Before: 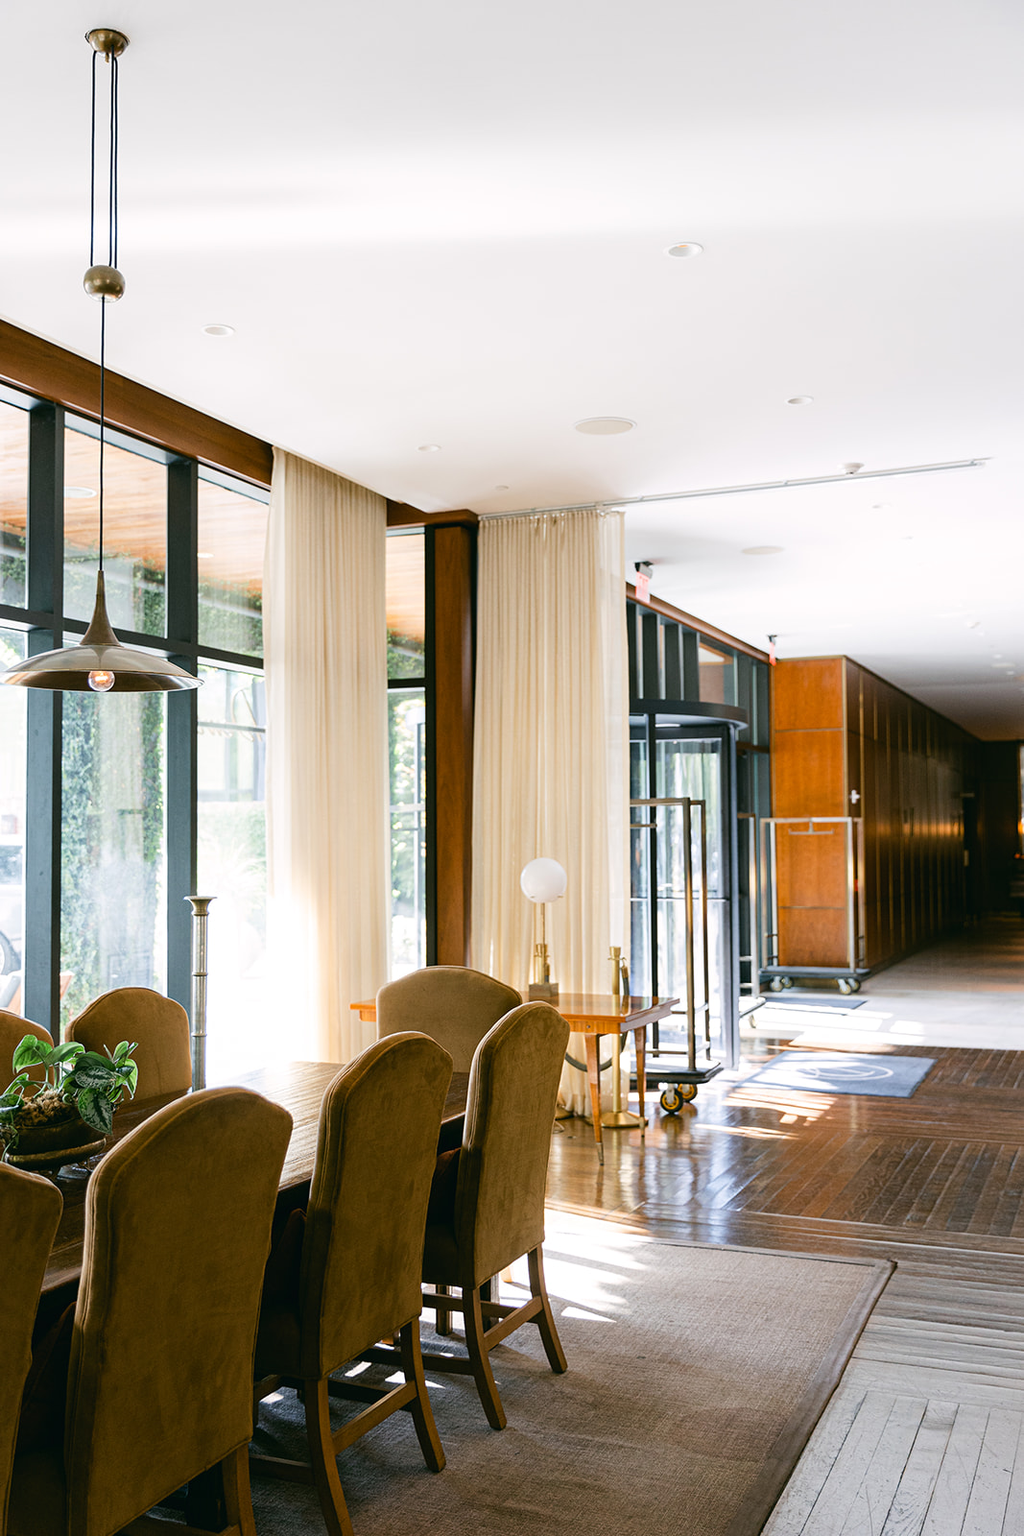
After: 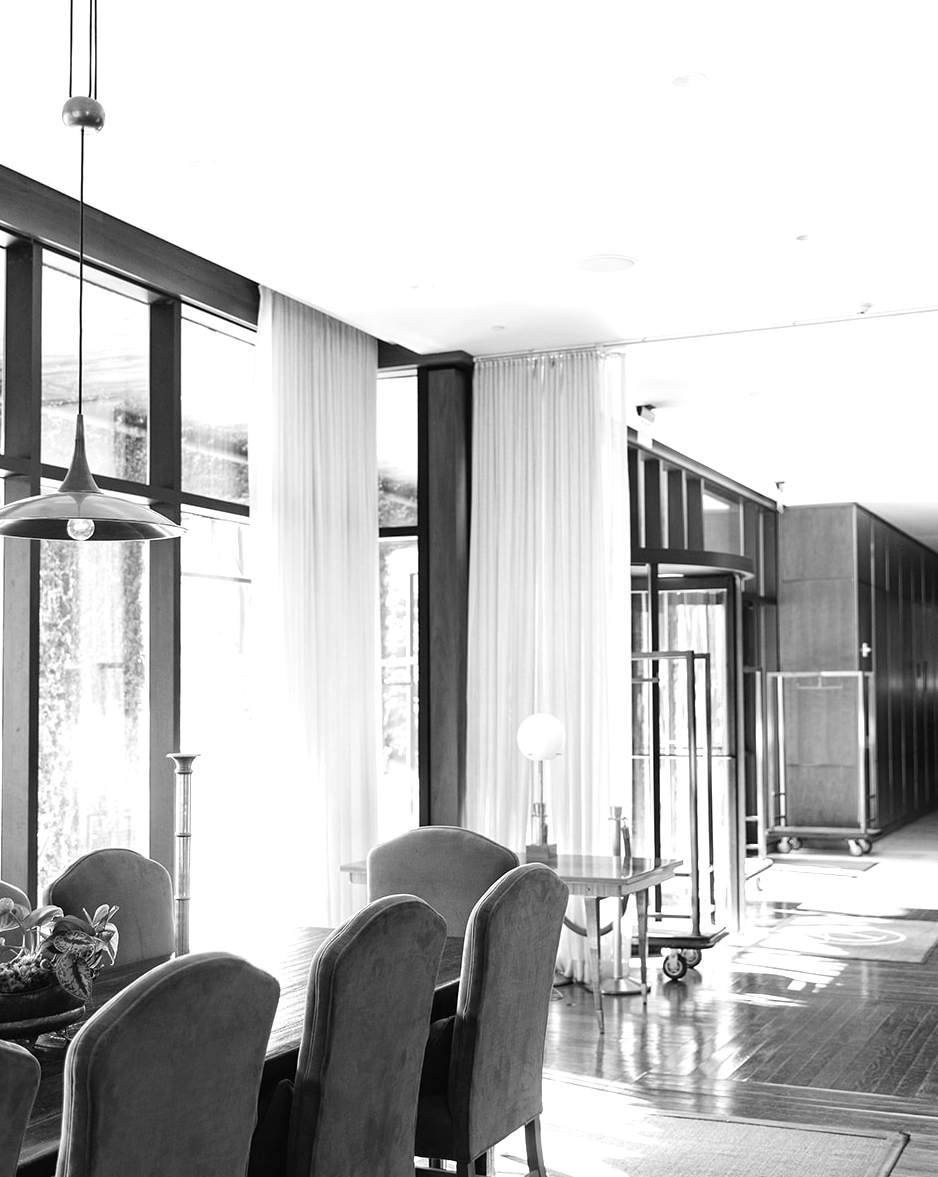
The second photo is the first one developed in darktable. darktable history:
exposure: black level correction 0.001, exposure 0.5 EV, compensate exposure bias true, compensate highlight preservation false
crop and rotate: left 2.425%, top 11.305%, right 9.6%, bottom 15.08%
monochrome: on, module defaults
